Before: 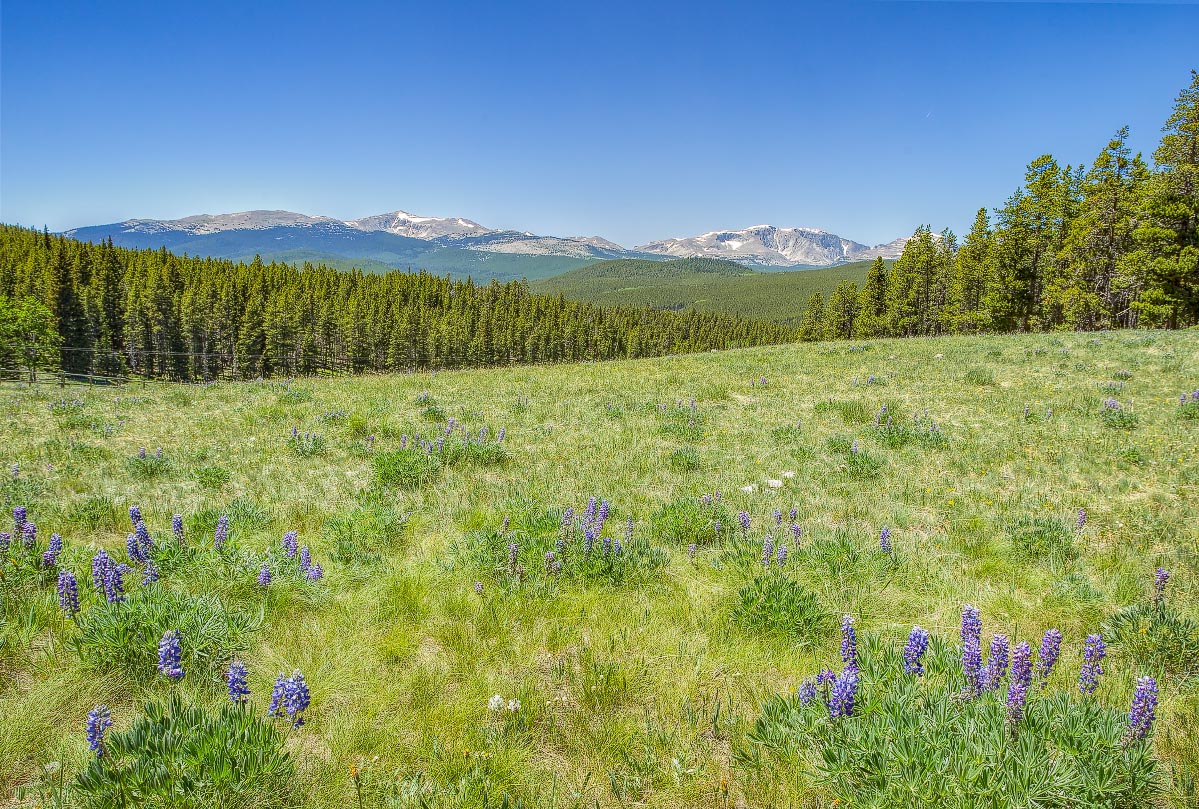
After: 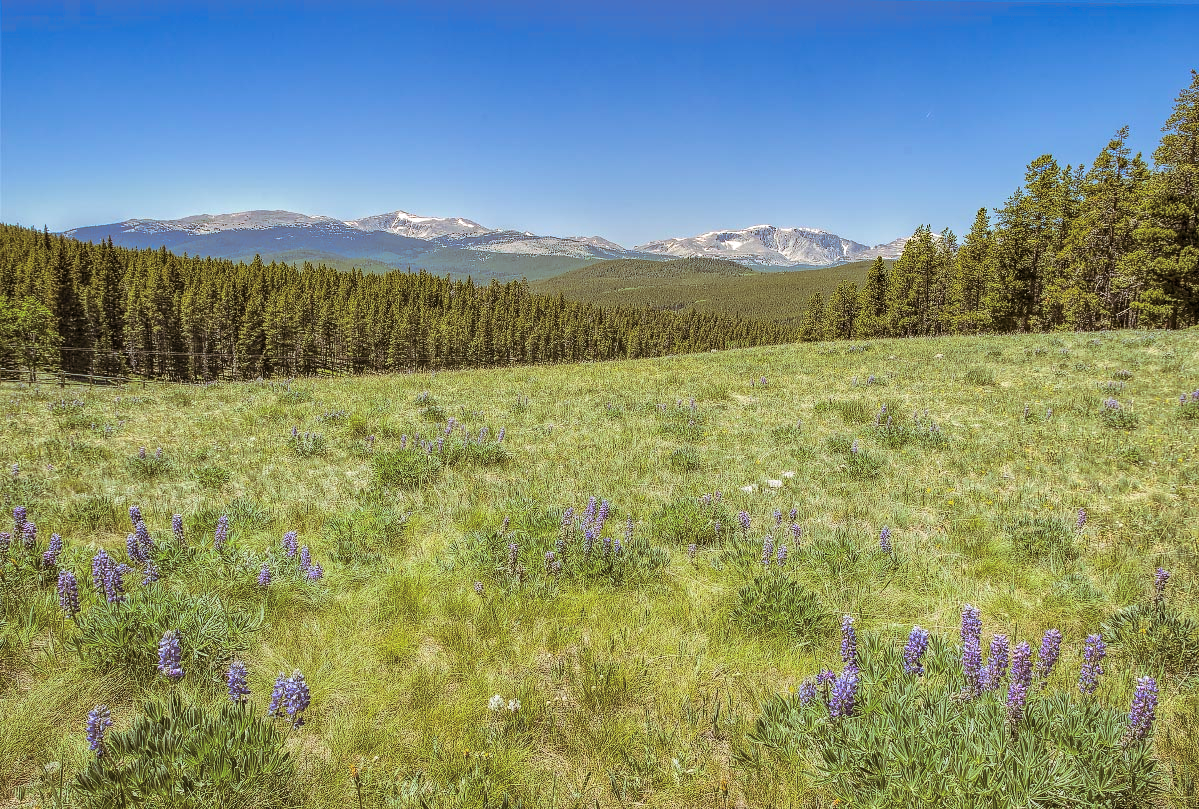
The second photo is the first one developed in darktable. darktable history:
split-toning: shadows › hue 32.4°, shadows › saturation 0.51, highlights › hue 180°, highlights › saturation 0, balance -60.17, compress 55.19%
haze removal: compatibility mode true, adaptive false
